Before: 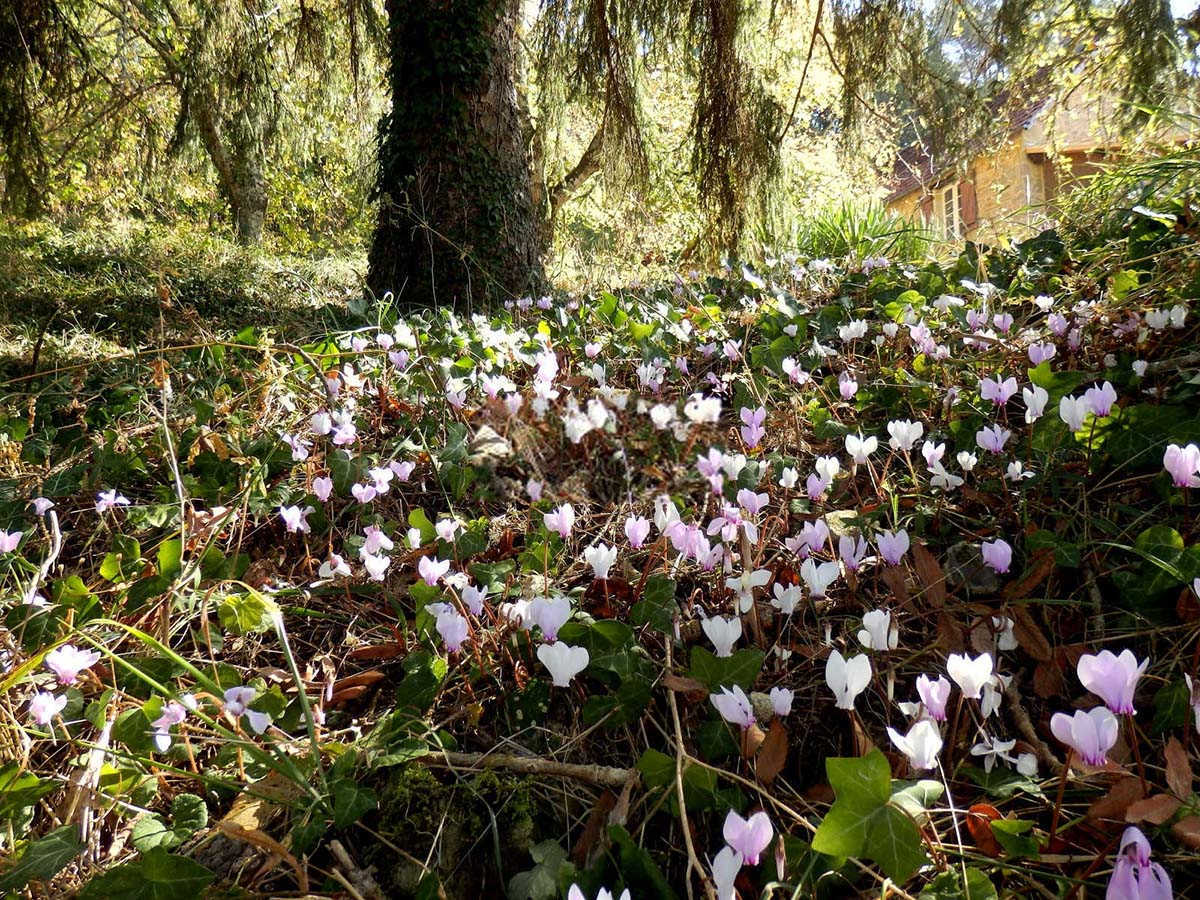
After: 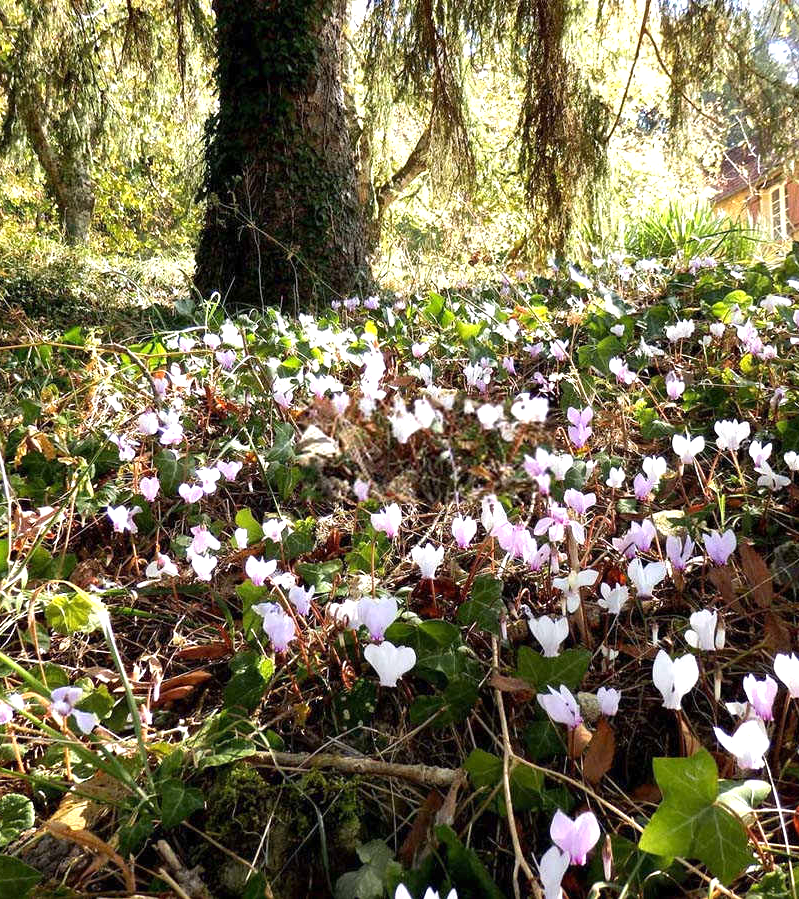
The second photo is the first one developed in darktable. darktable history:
exposure: exposure 0.6 EV, compensate highlight preservation false
crop and rotate: left 14.436%, right 18.898%
white balance: red 1.009, blue 1.027
